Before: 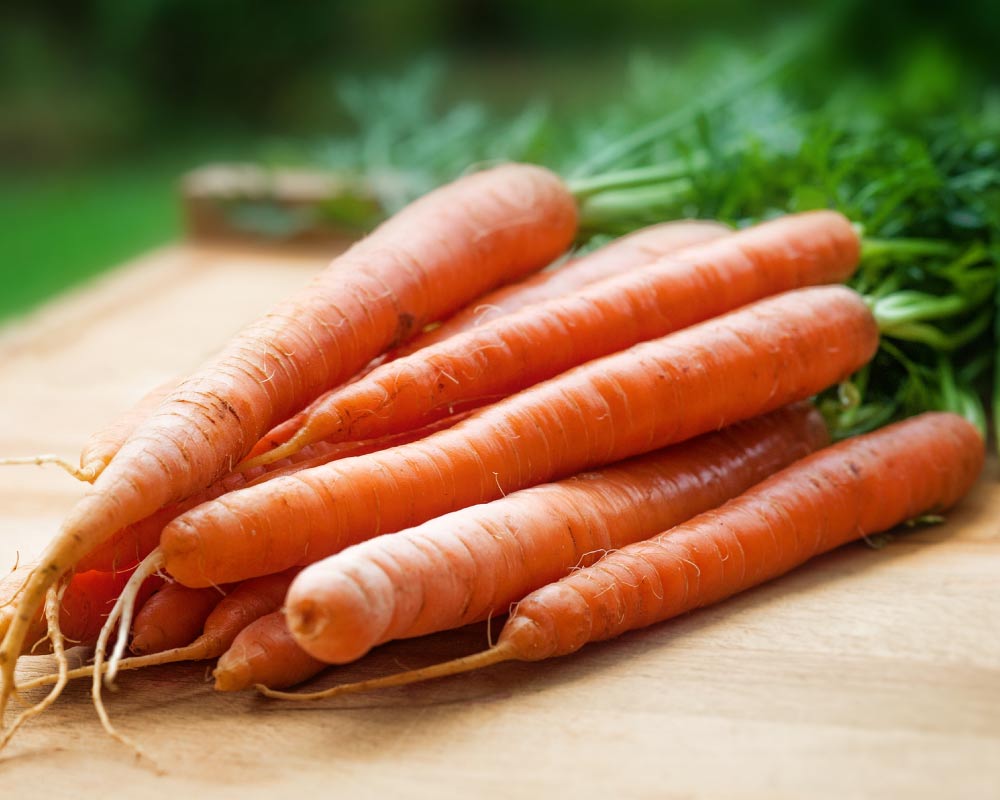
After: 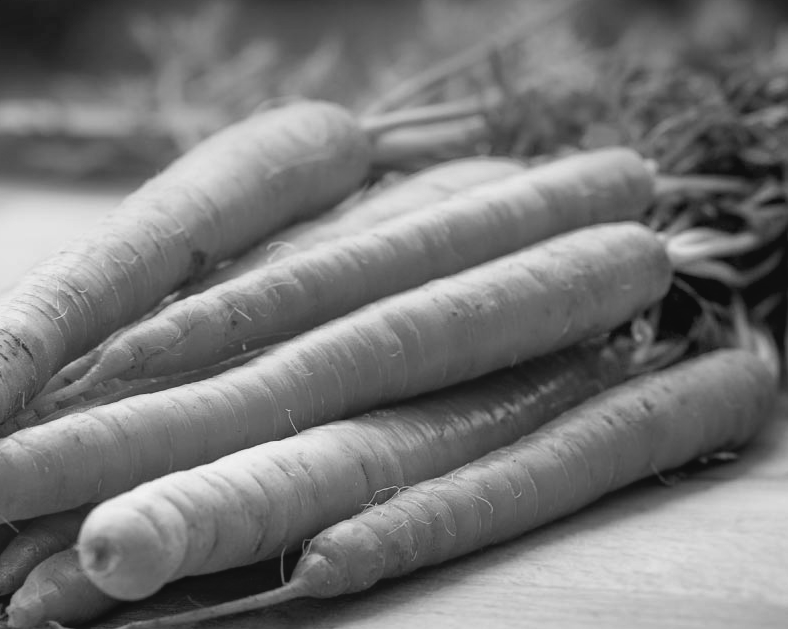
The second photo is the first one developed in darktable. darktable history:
color balance: lift [1, 1.015, 0.987, 0.985], gamma [1, 0.959, 1.042, 0.958], gain [0.927, 0.938, 1.072, 0.928], contrast 1.5%
monochrome: a 1.94, b -0.638
crop and rotate: left 20.74%, top 7.912%, right 0.375%, bottom 13.378%
shadows and highlights: shadows 52.42, soften with gaussian
color balance rgb: perceptual saturation grading › global saturation 25%, global vibrance 20%
